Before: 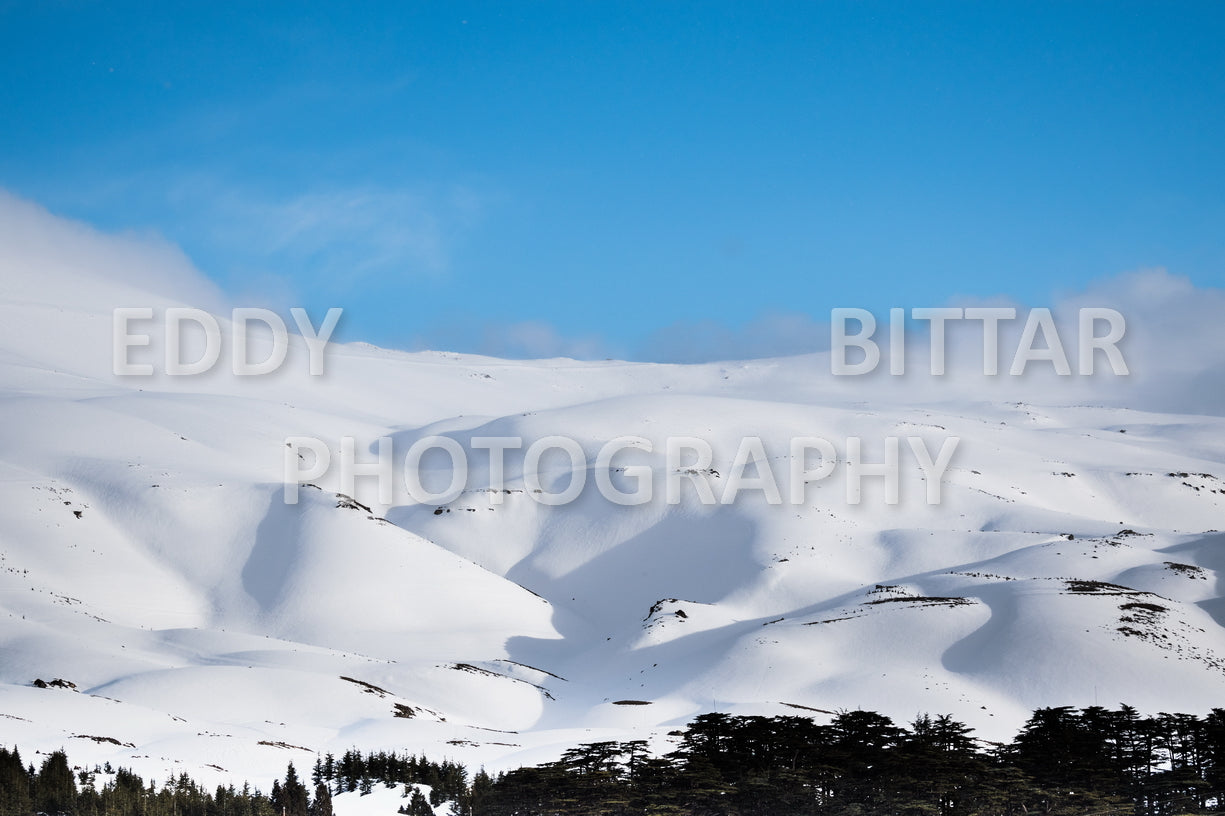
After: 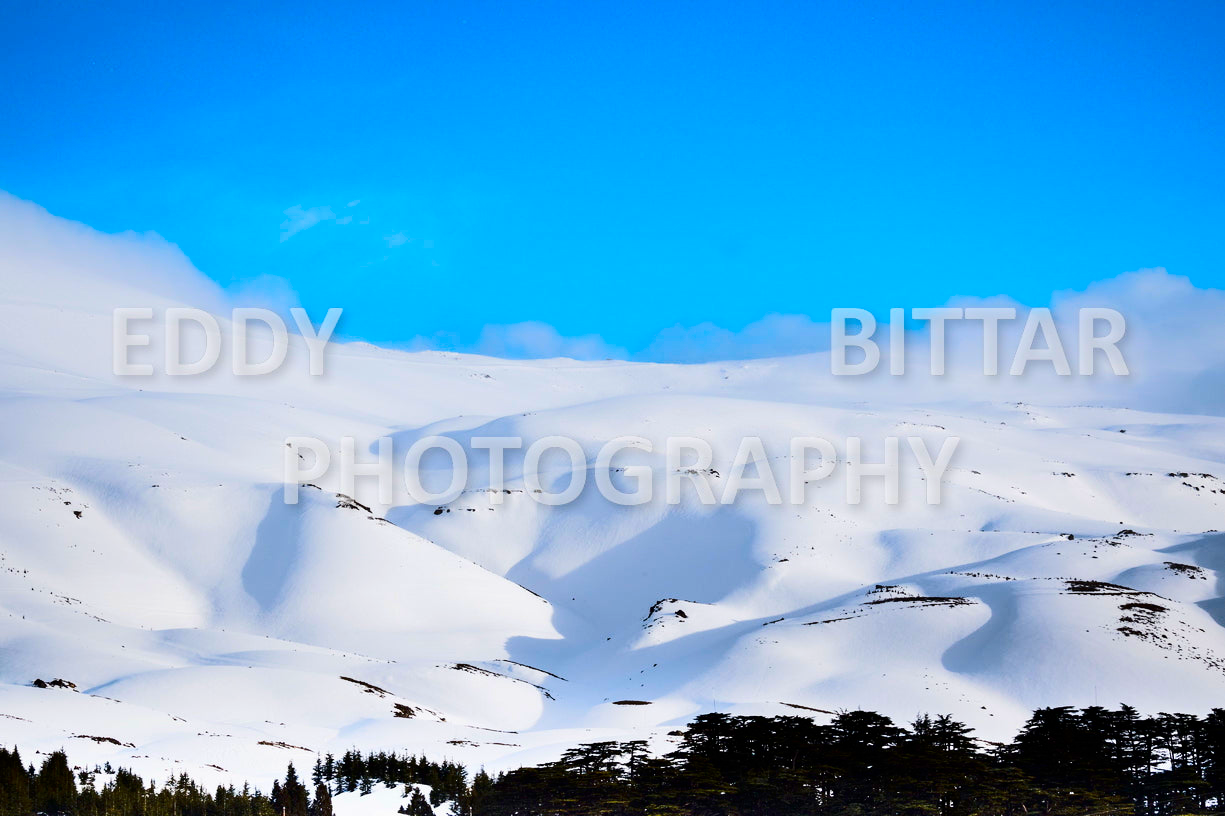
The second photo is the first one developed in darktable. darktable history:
color balance rgb: linear chroma grading › global chroma 15%, perceptual saturation grading › global saturation 30%
contrast brightness saturation: contrast 0.21, brightness -0.11, saturation 0.21
base curve: curves: ch0 [(0, 0) (0.262, 0.32) (0.722, 0.705) (1, 1)]
